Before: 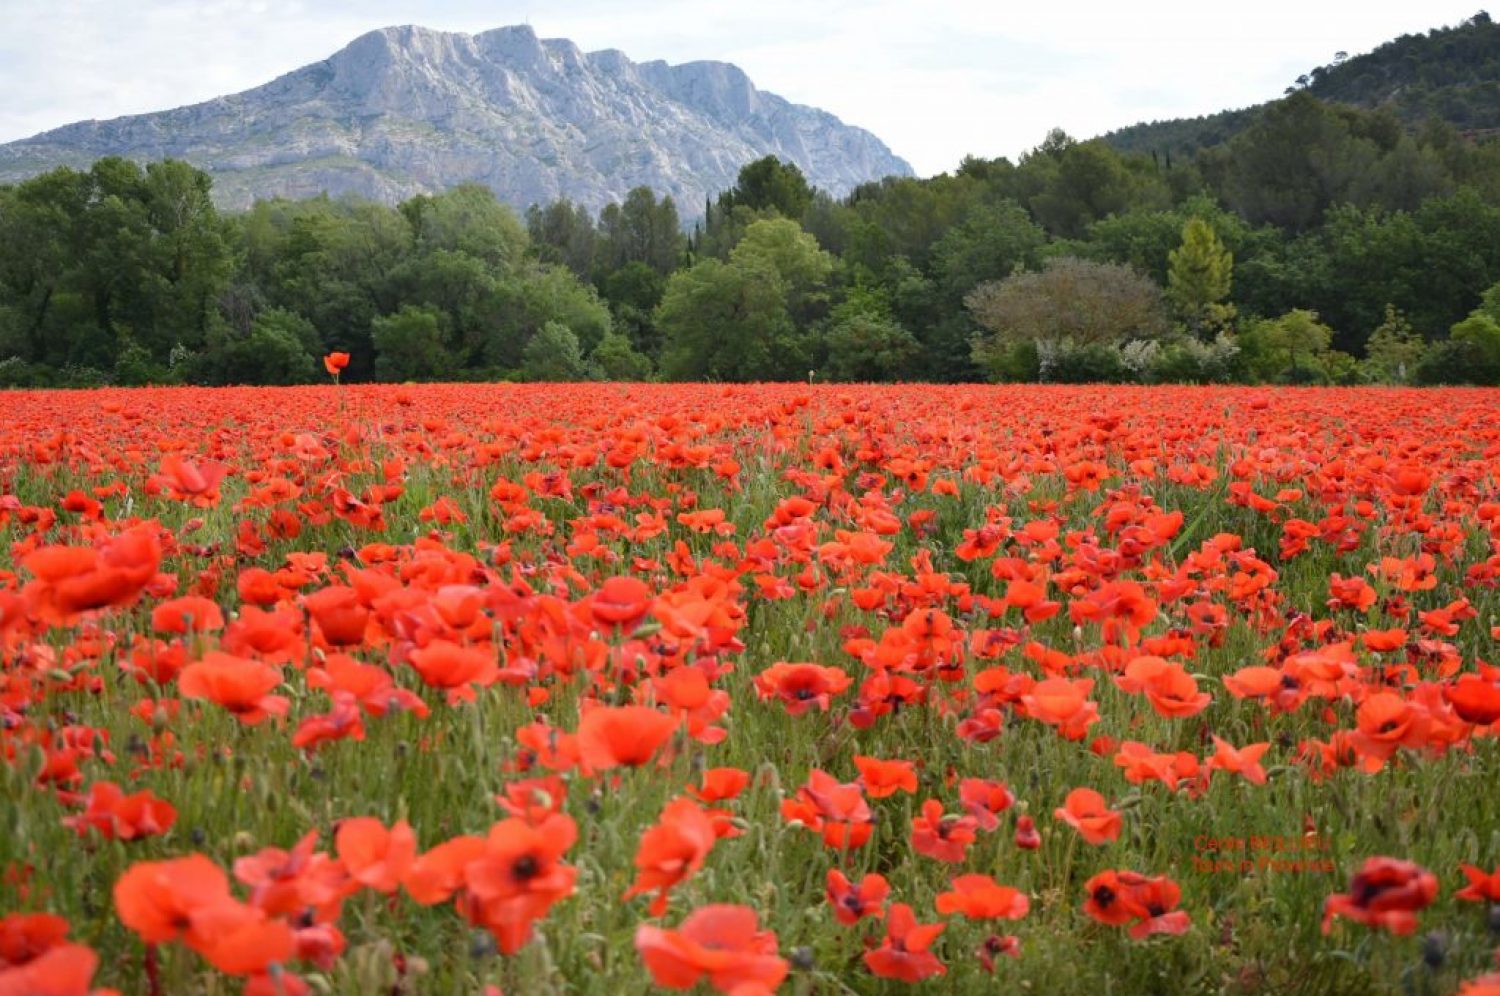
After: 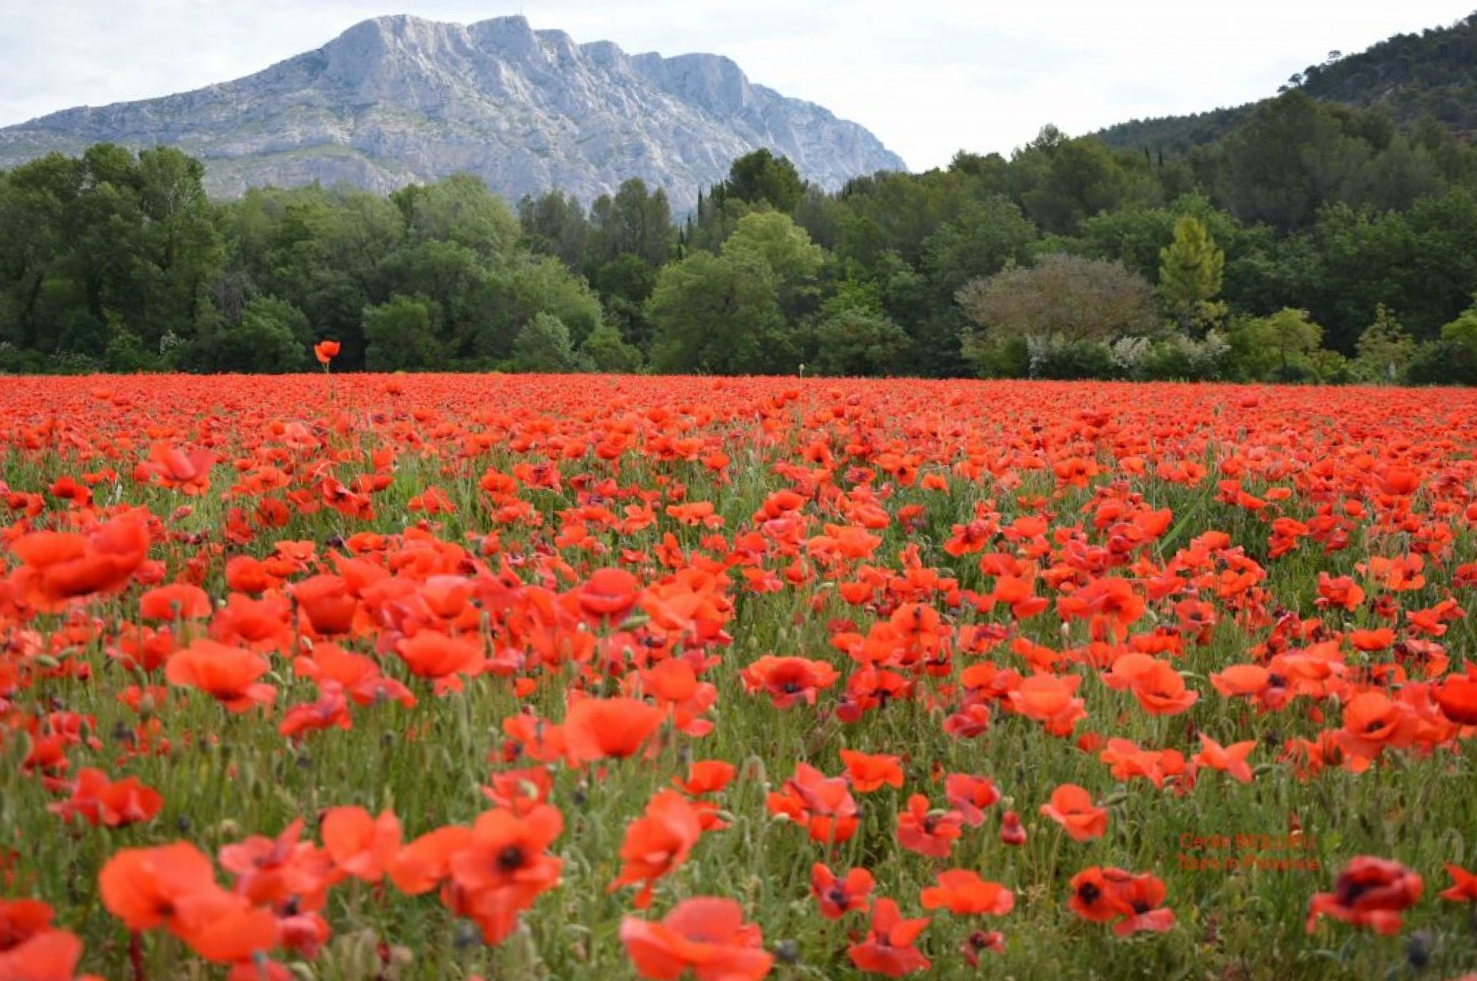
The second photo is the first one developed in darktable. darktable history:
crop and rotate: angle -0.582°
